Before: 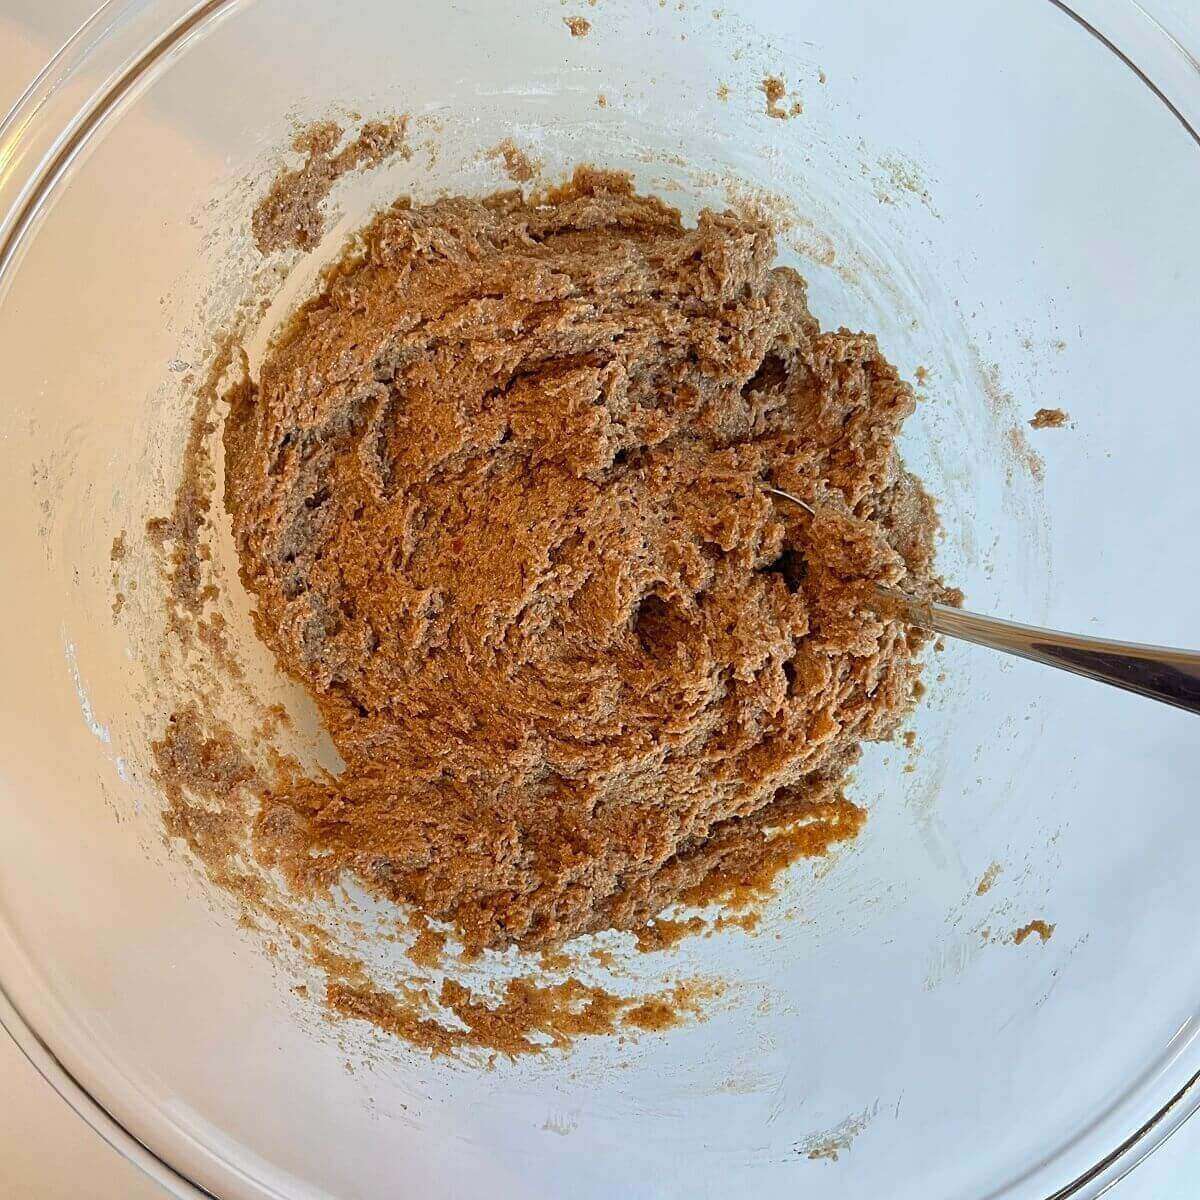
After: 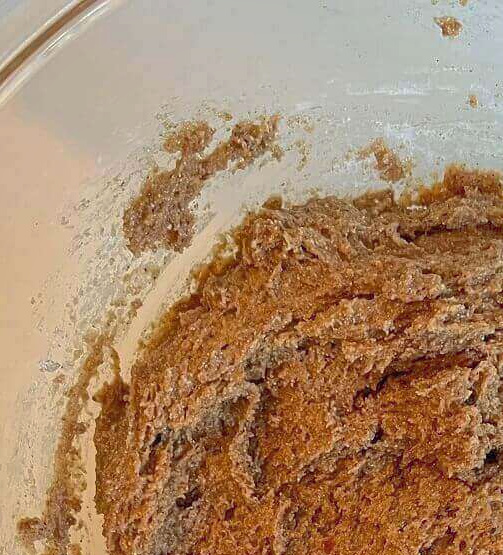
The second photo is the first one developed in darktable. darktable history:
crop and rotate: left 10.817%, top 0.062%, right 47.194%, bottom 53.626%
shadows and highlights: on, module defaults
